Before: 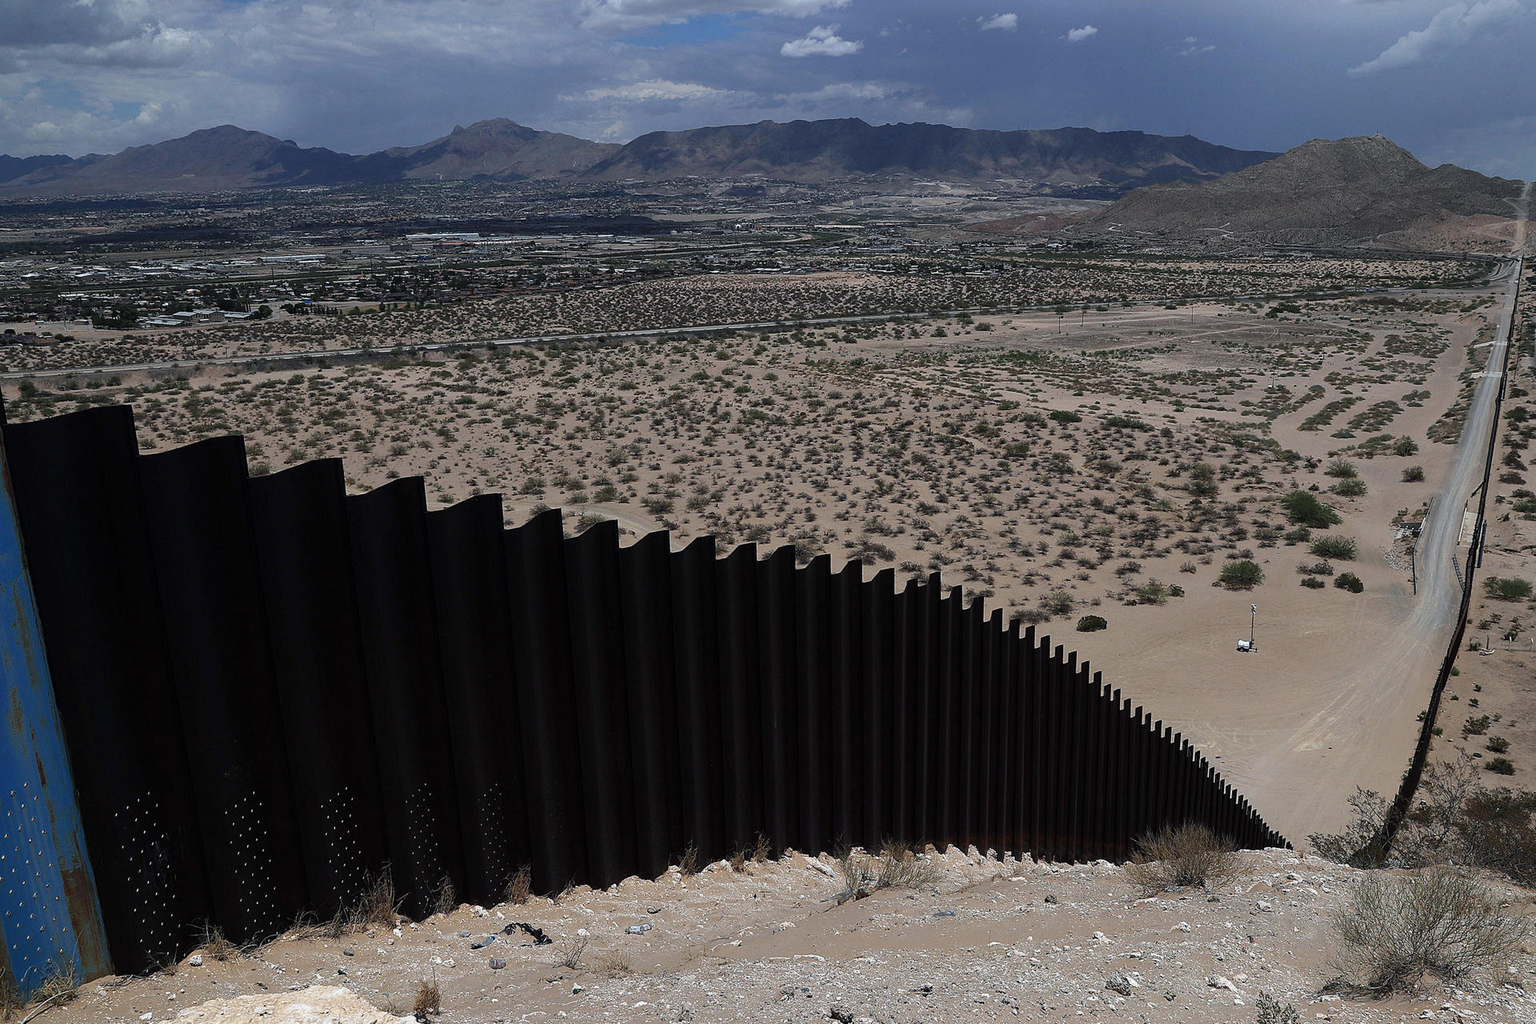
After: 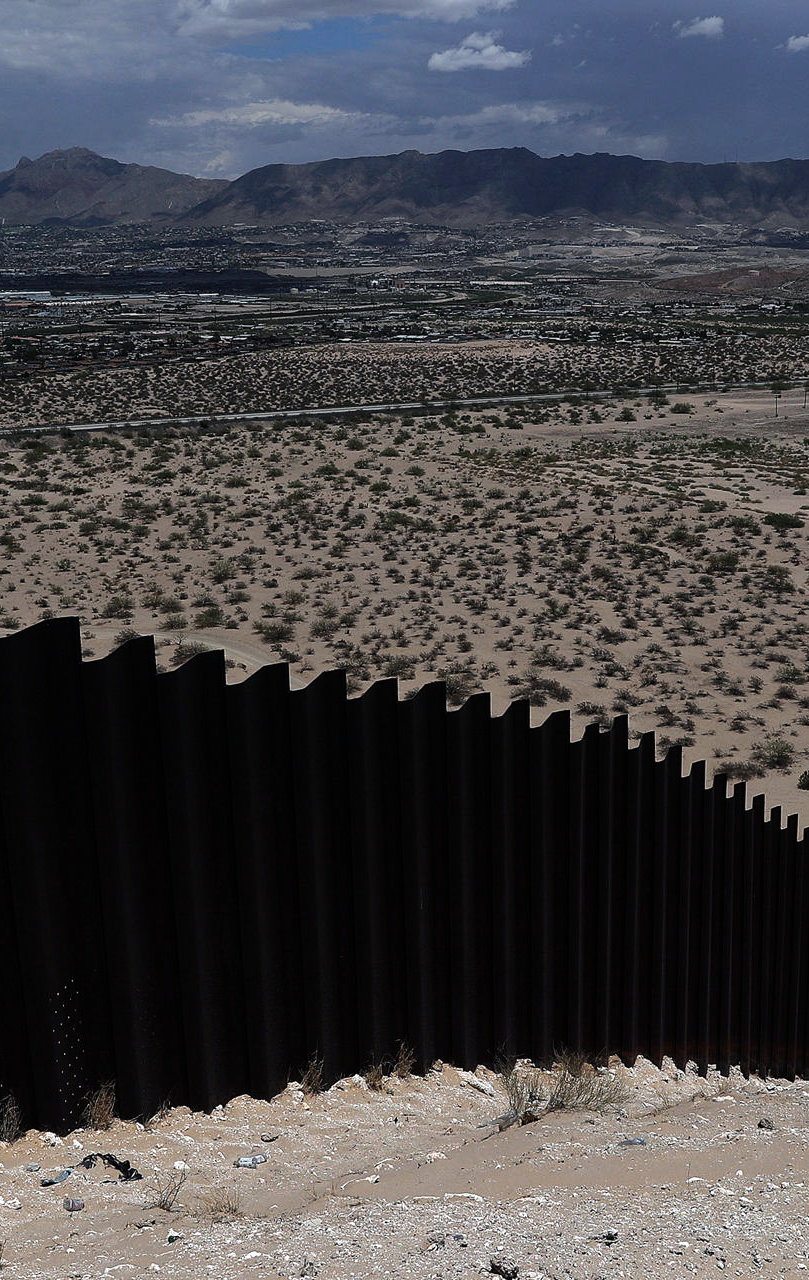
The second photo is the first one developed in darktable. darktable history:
tone equalizer: -8 EV -0.417 EV, -7 EV -0.389 EV, -6 EV -0.333 EV, -5 EV -0.222 EV, -3 EV 0.222 EV, -2 EV 0.333 EV, -1 EV 0.389 EV, +0 EV 0.417 EV, edges refinement/feathering 500, mask exposure compensation -1.57 EV, preserve details no
crop: left 28.583%, right 29.231%
graduated density: rotation 5.63°, offset 76.9
